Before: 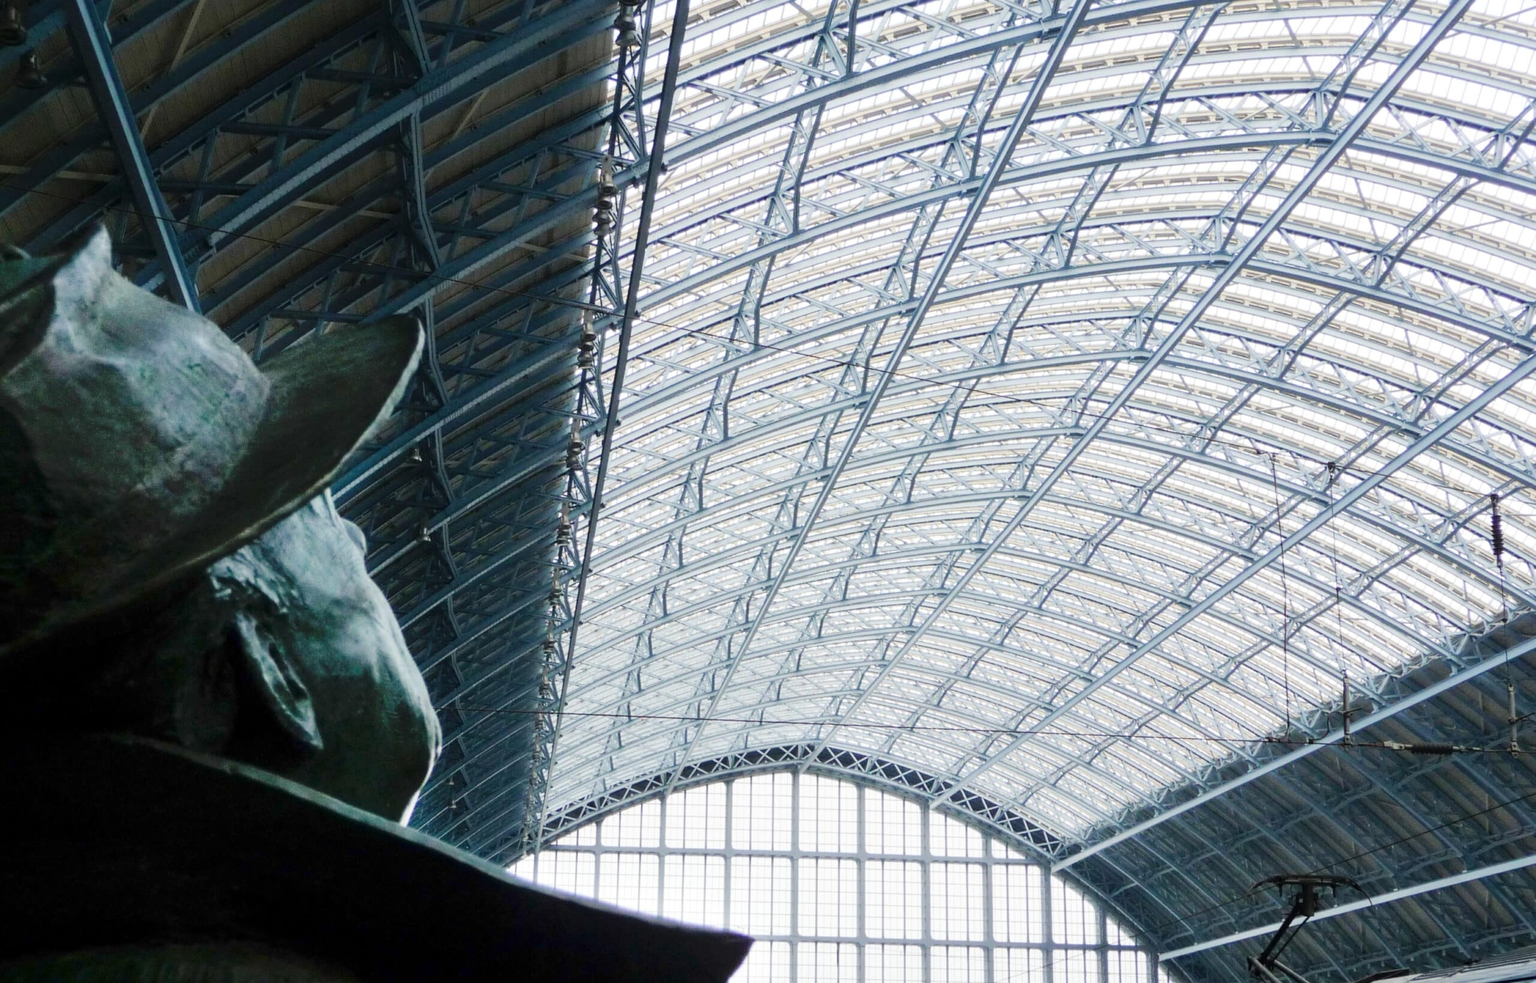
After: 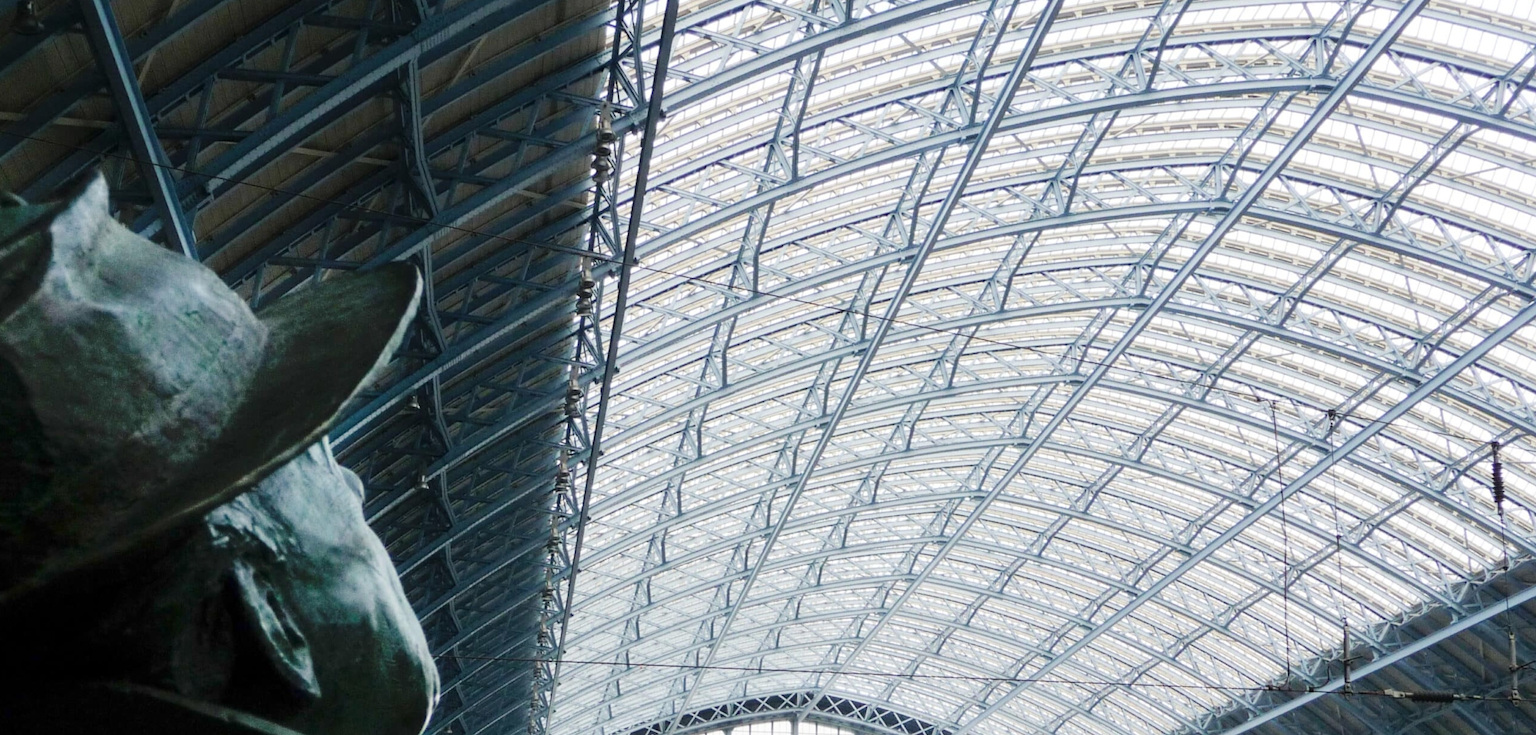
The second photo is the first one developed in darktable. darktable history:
contrast brightness saturation: saturation -0.049
crop: left 0.235%, top 5.52%, bottom 19.797%
